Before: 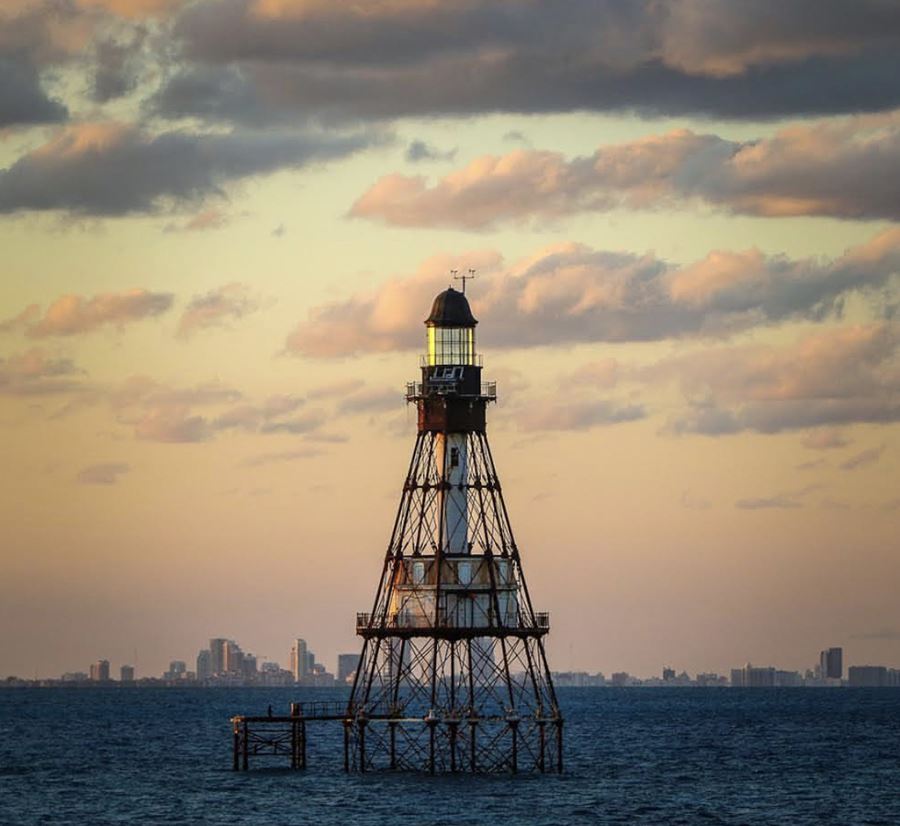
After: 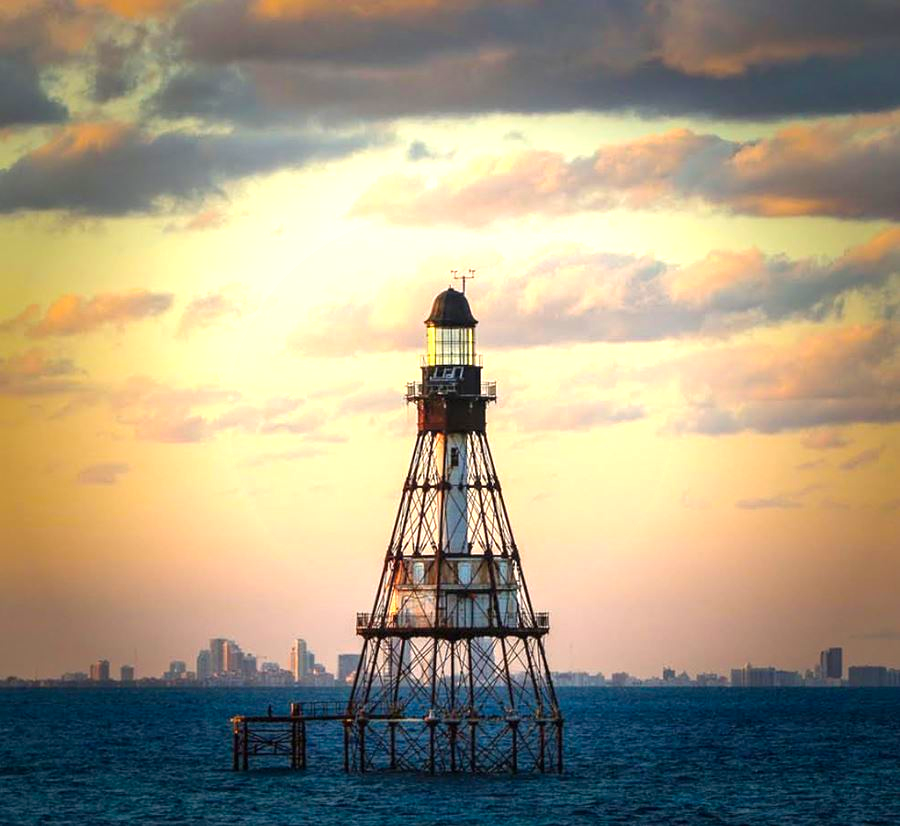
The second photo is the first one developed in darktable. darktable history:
exposure: black level correction 0, exposure 1.001 EV, compensate highlight preservation false
vignetting: fall-off start 49.38%, saturation 0.376, automatic ratio true, width/height ratio 1.289, unbound false
